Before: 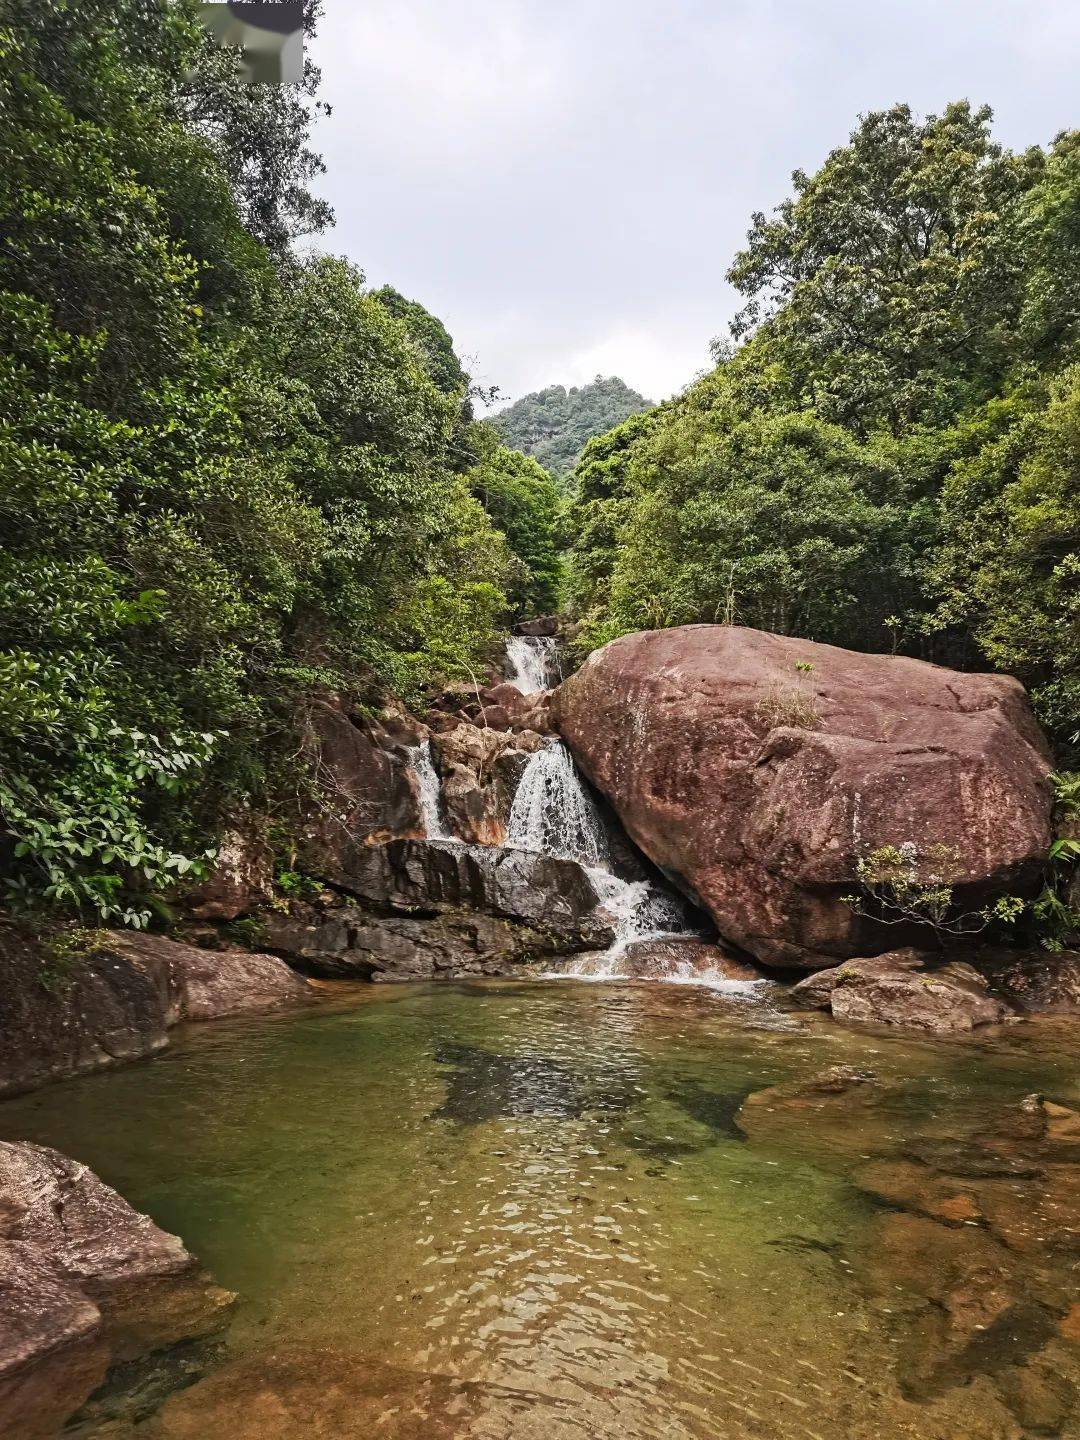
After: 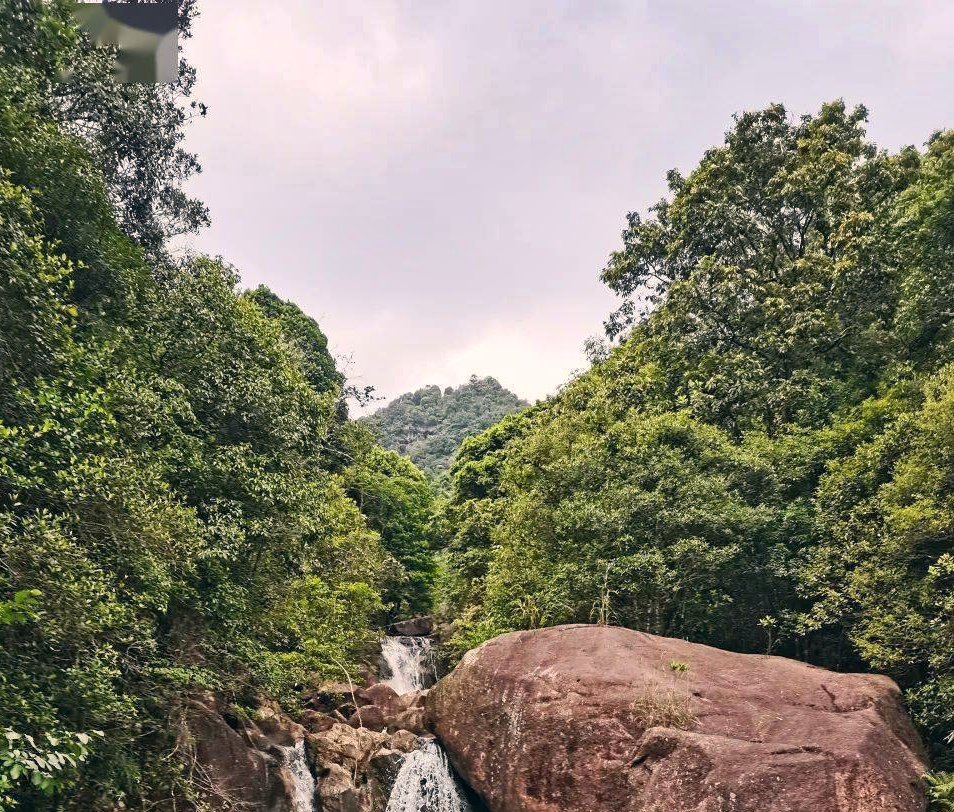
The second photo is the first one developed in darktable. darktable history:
color correction: highlights a* 5.39, highlights b* 5.27, shadows a* -4.61, shadows b* -5.22
crop and rotate: left 11.58%, bottom 43.551%
shadows and highlights: low approximation 0.01, soften with gaussian
